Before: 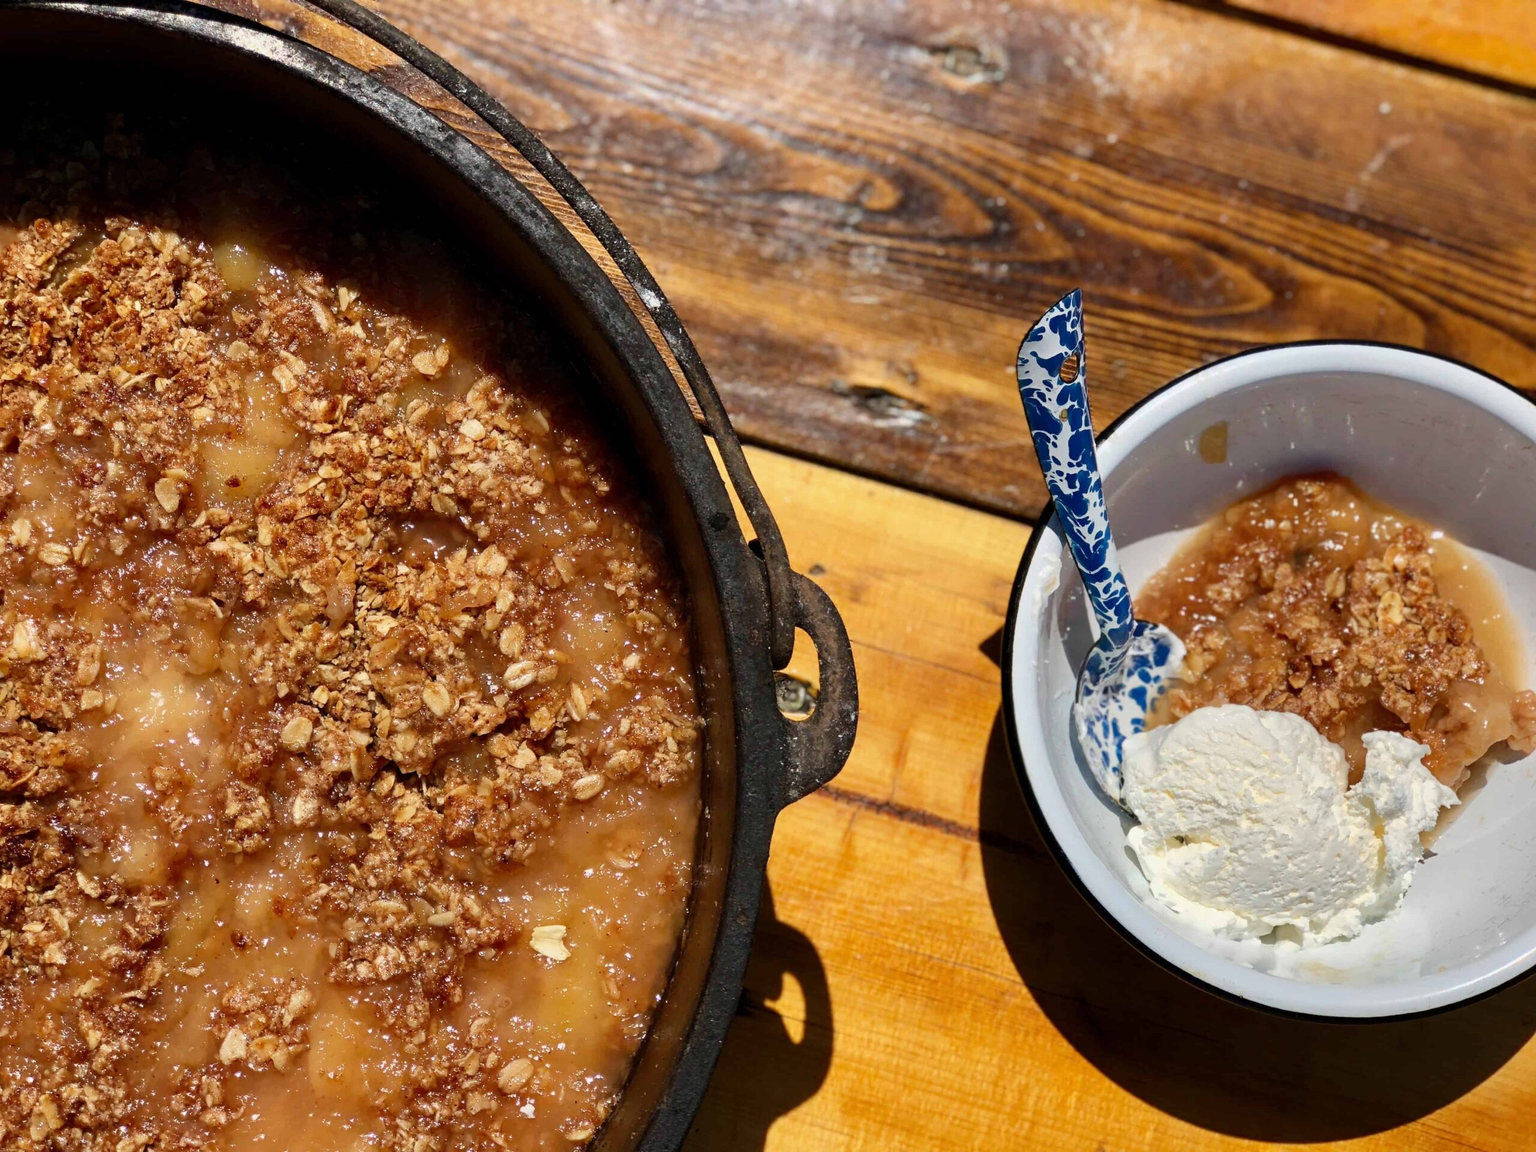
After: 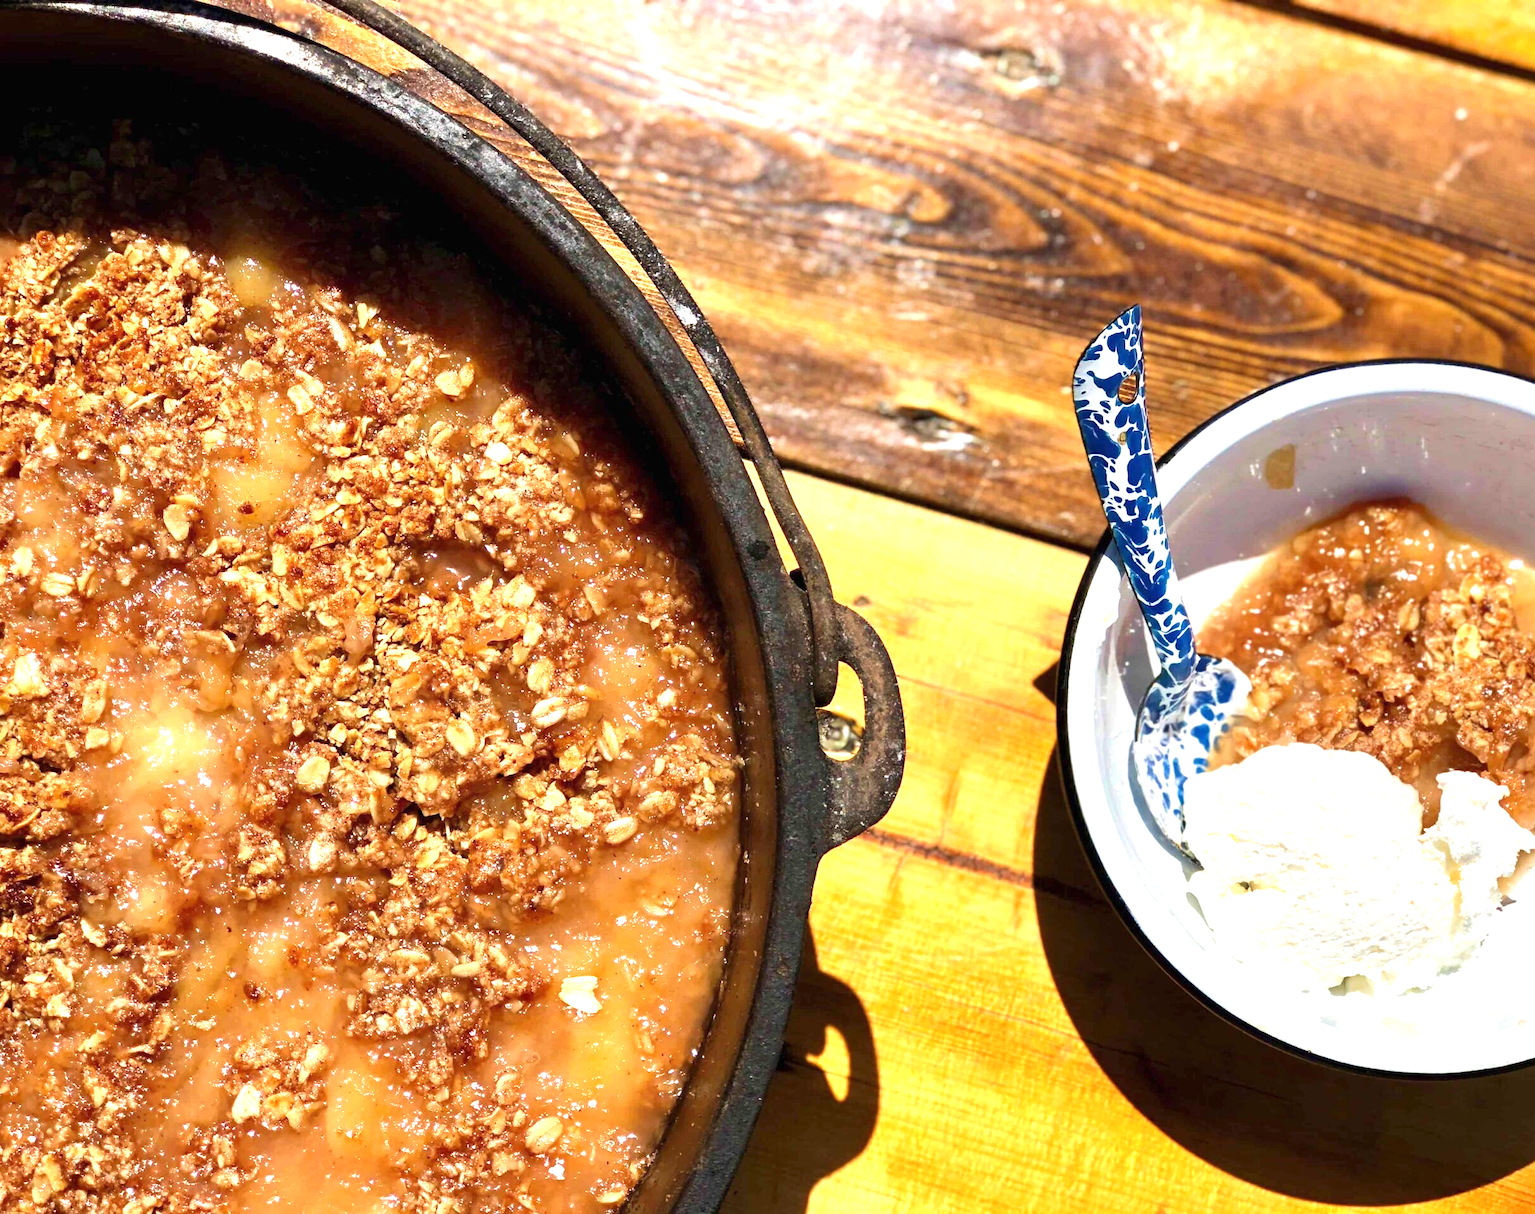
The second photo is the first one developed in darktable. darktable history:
velvia: on, module defaults
crop and rotate: right 5.167%
exposure: black level correction 0, exposure 1.2 EV, compensate highlight preservation false
